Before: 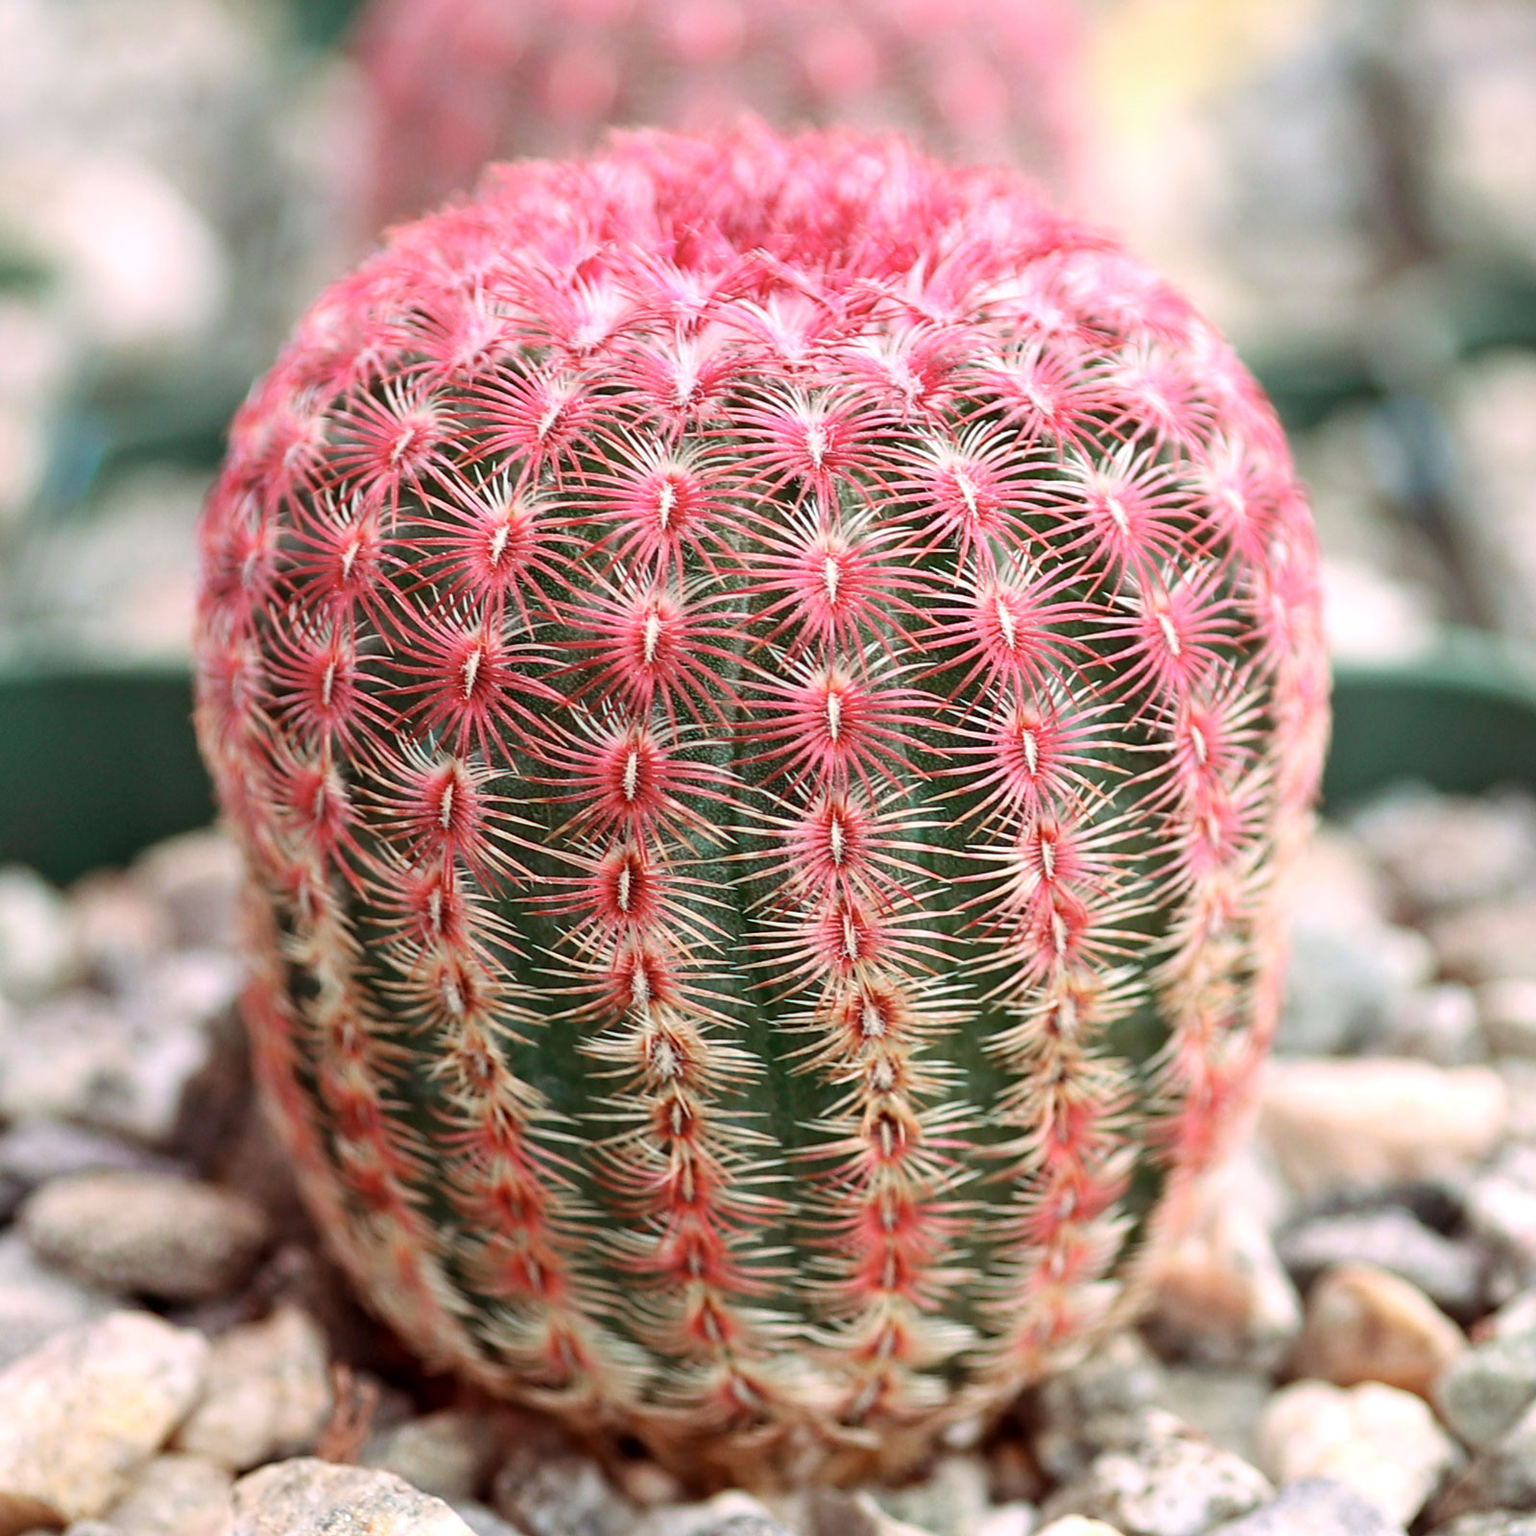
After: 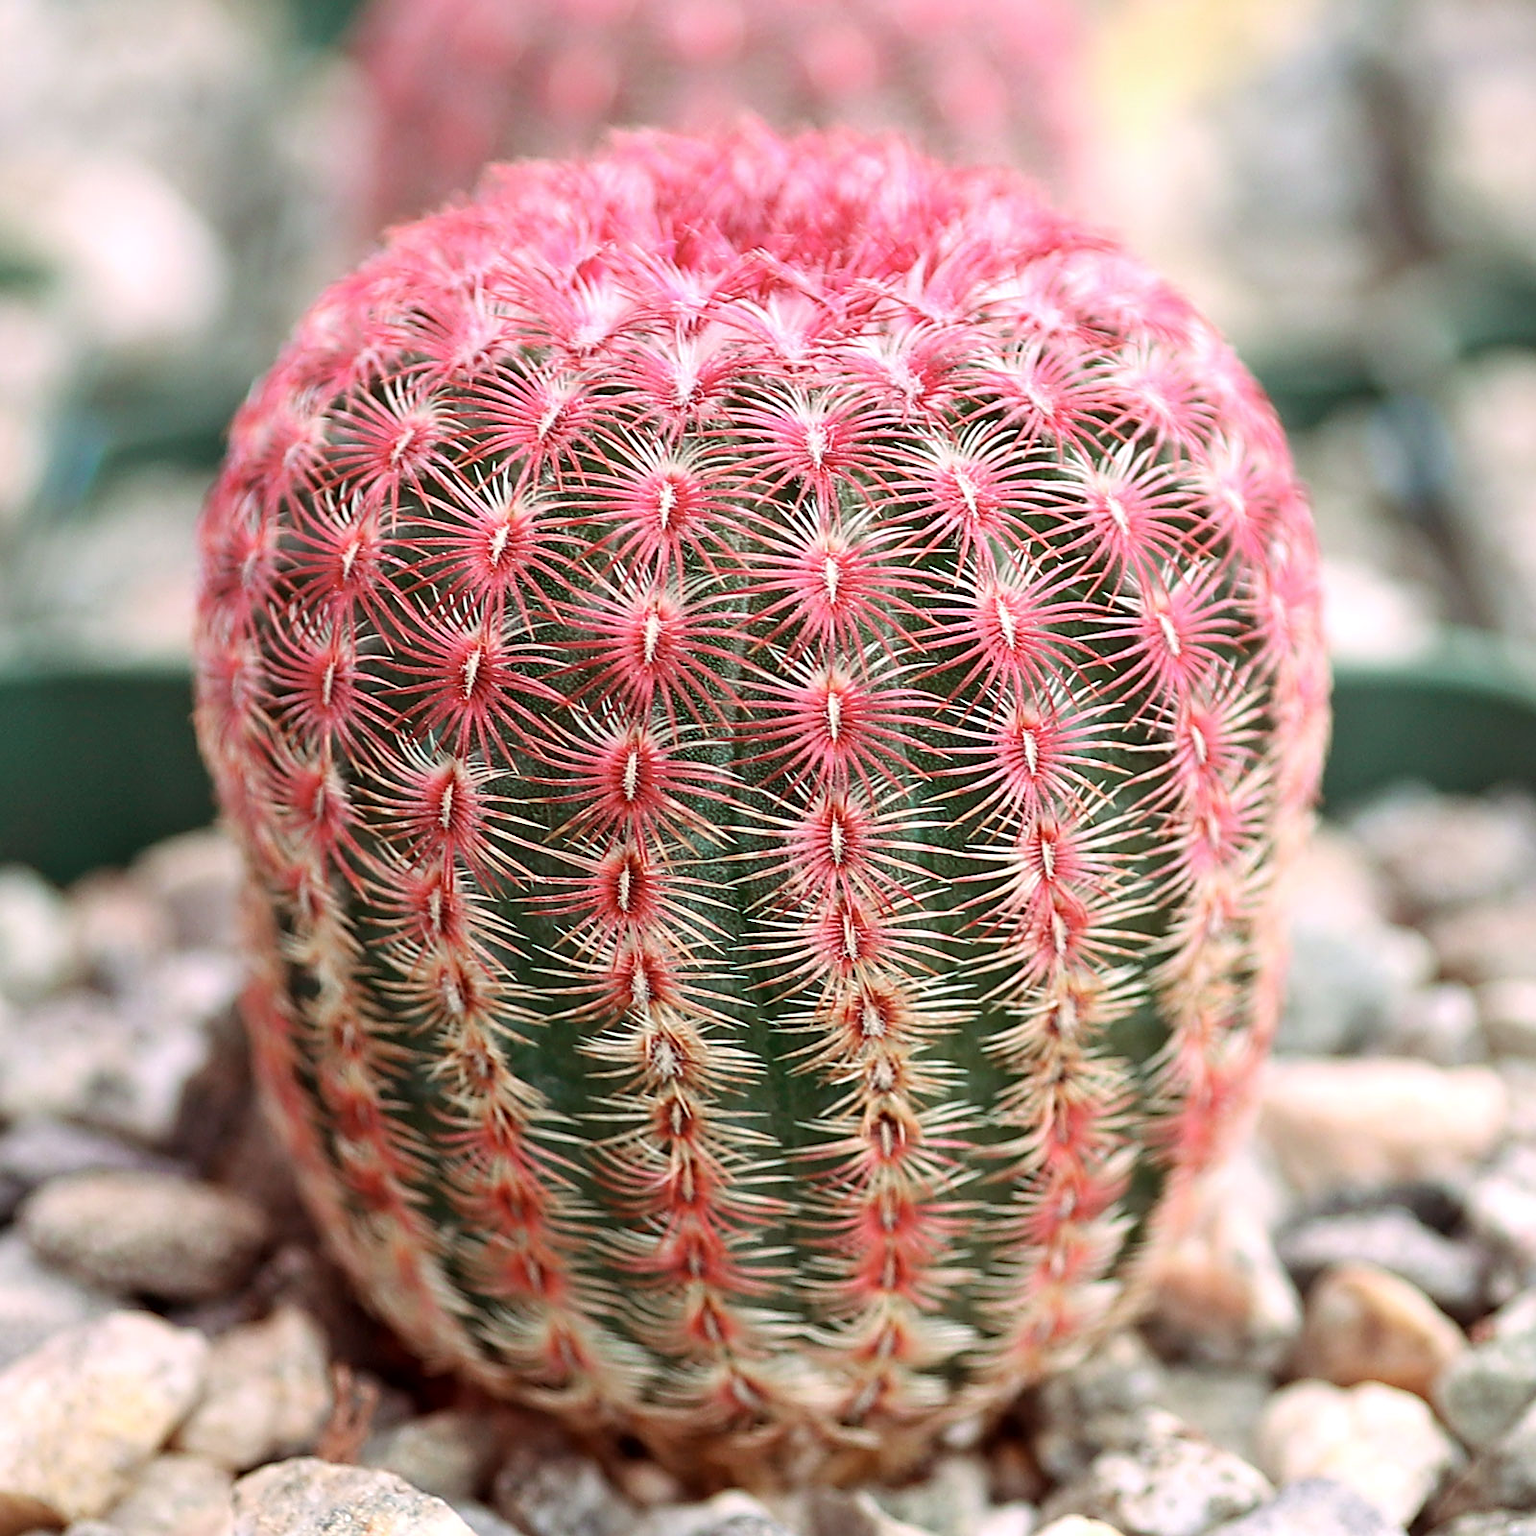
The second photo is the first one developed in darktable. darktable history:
sharpen: on, module defaults
color correction: highlights b* 0.051, saturation 0.99
